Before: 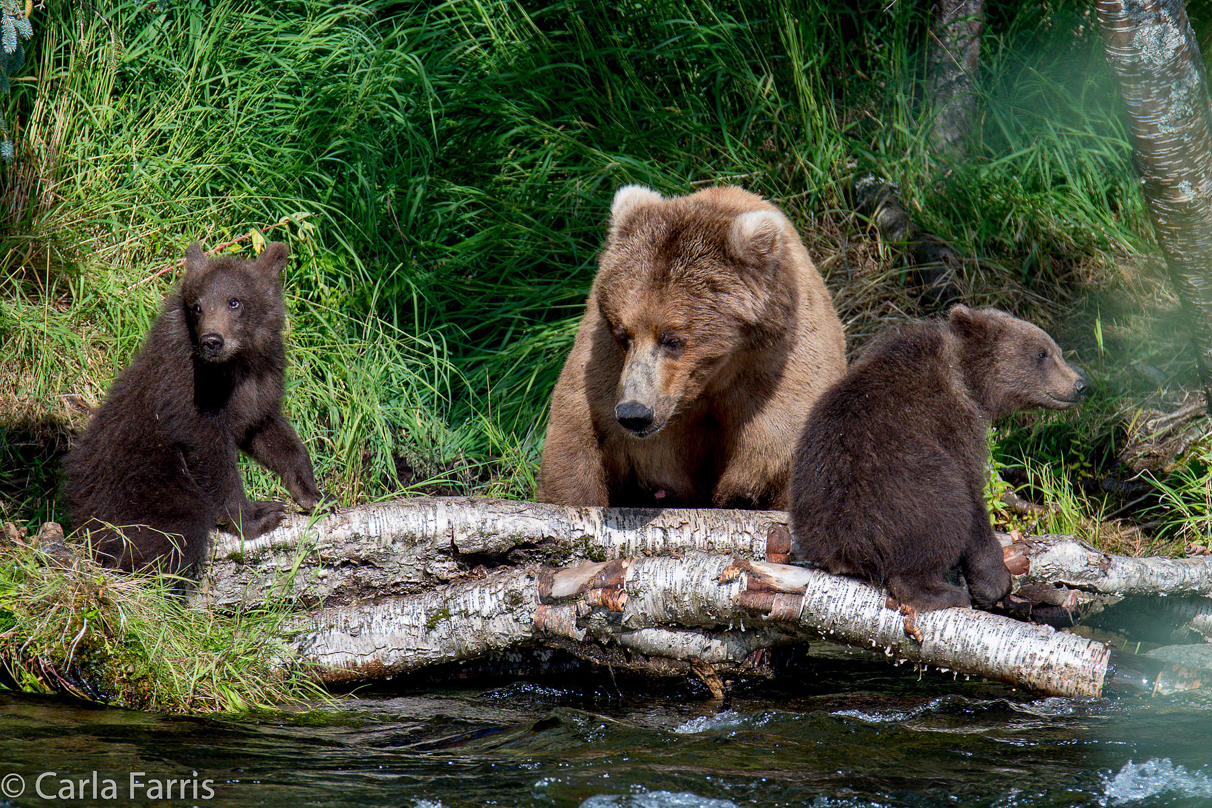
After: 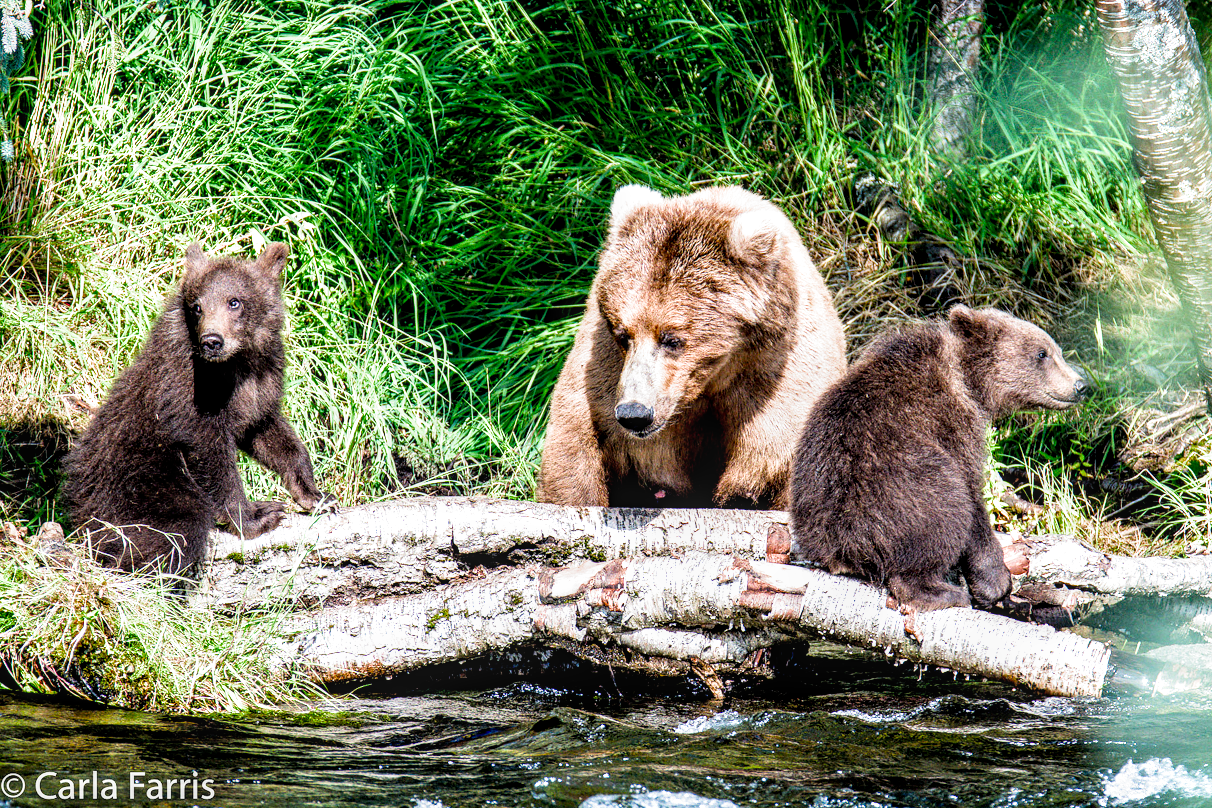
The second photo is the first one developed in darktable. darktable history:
filmic rgb: middle gray luminance 9.82%, black relative exposure -8.58 EV, white relative exposure 3.28 EV, target black luminance 0%, hardness 5.21, latitude 44.57%, contrast 1.31, highlights saturation mix 6.41%, shadows ↔ highlights balance 24.44%, color science v5 (2021), contrast in shadows safe, contrast in highlights safe
local contrast: detail 130%
exposure: black level correction 0, exposure 1.678 EV, compensate highlight preservation false
